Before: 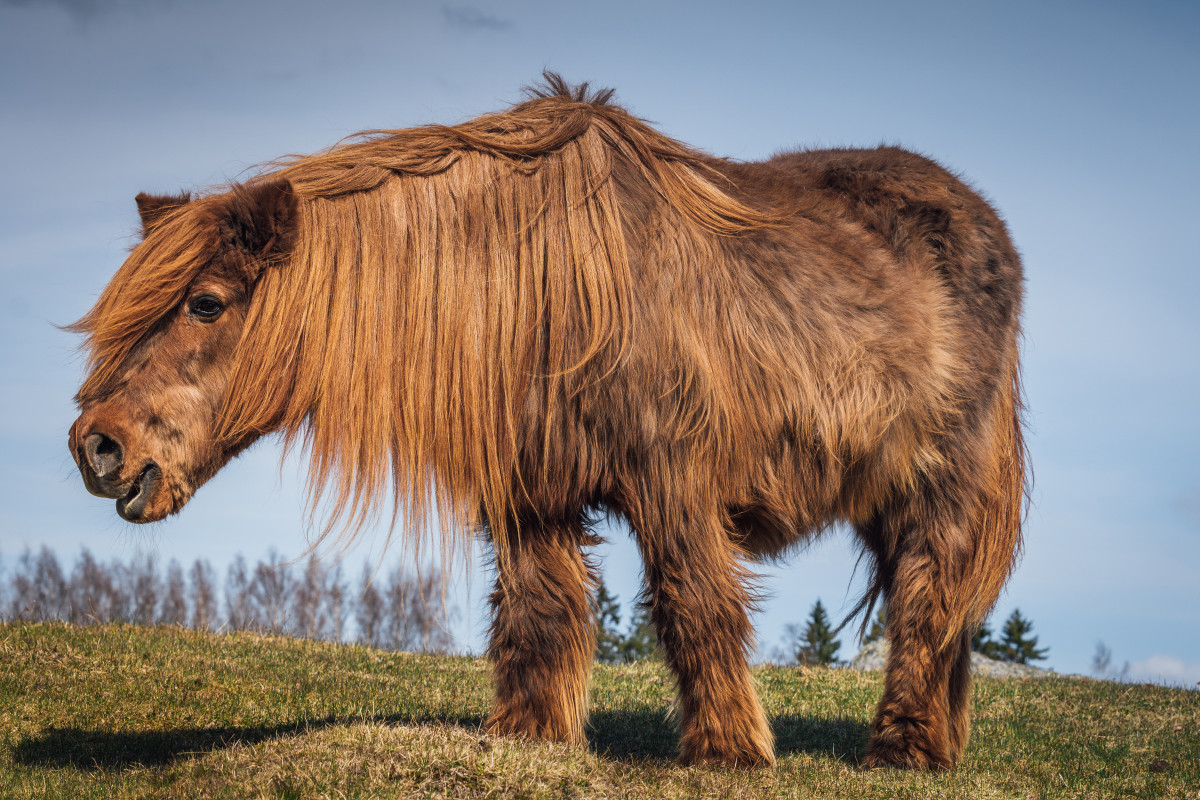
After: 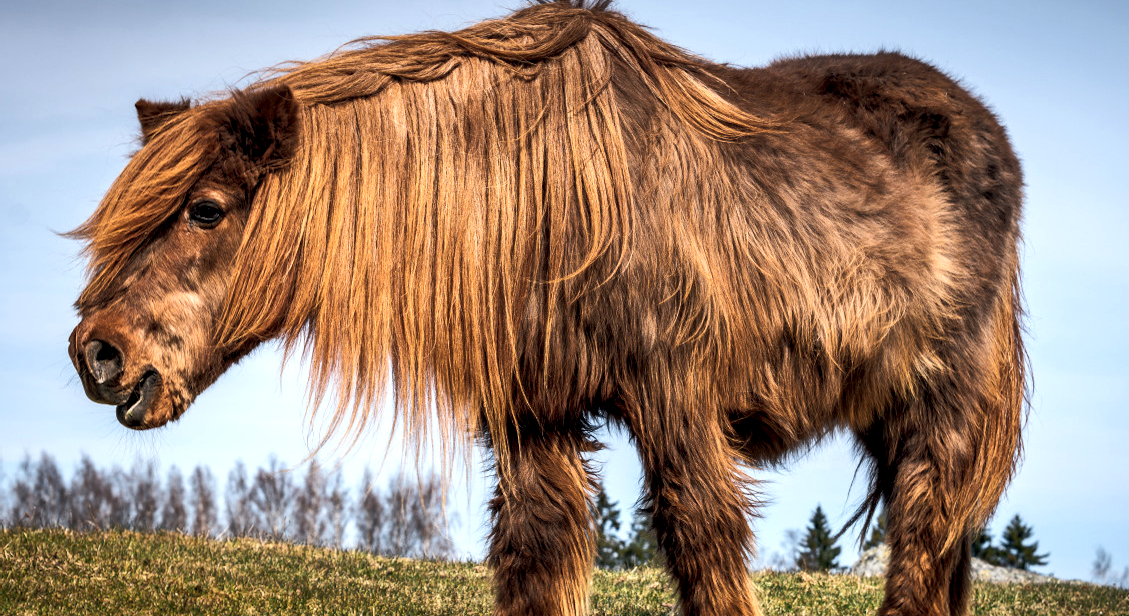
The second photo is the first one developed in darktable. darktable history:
exposure: black level correction 0.012, exposure 0.692 EV, compensate highlight preservation false
crop and rotate: angle 0.061°, top 11.731%, right 5.7%, bottom 11.048%
color balance rgb: perceptual saturation grading › global saturation 0.474%, perceptual saturation grading › mid-tones 11.045%, perceptual brilliance grading › highlights 4.019%, perceptual brilliance grading › mid-tones -17.806%, perceptual brilliance grading › shadows -41.032%, global vibrance -16.869%, contrast -6.414%
